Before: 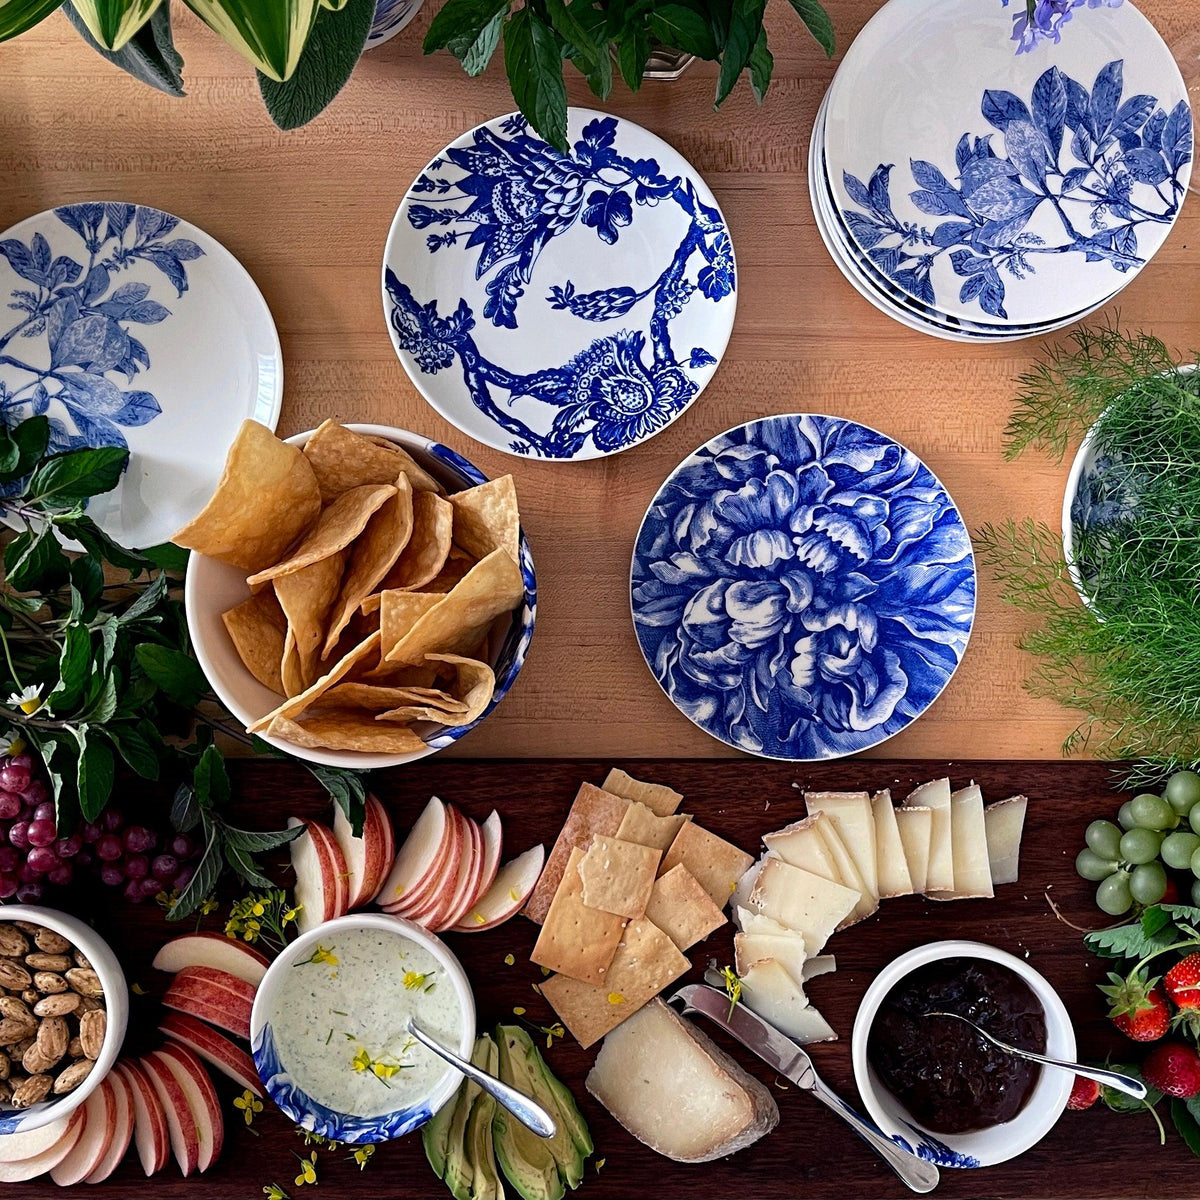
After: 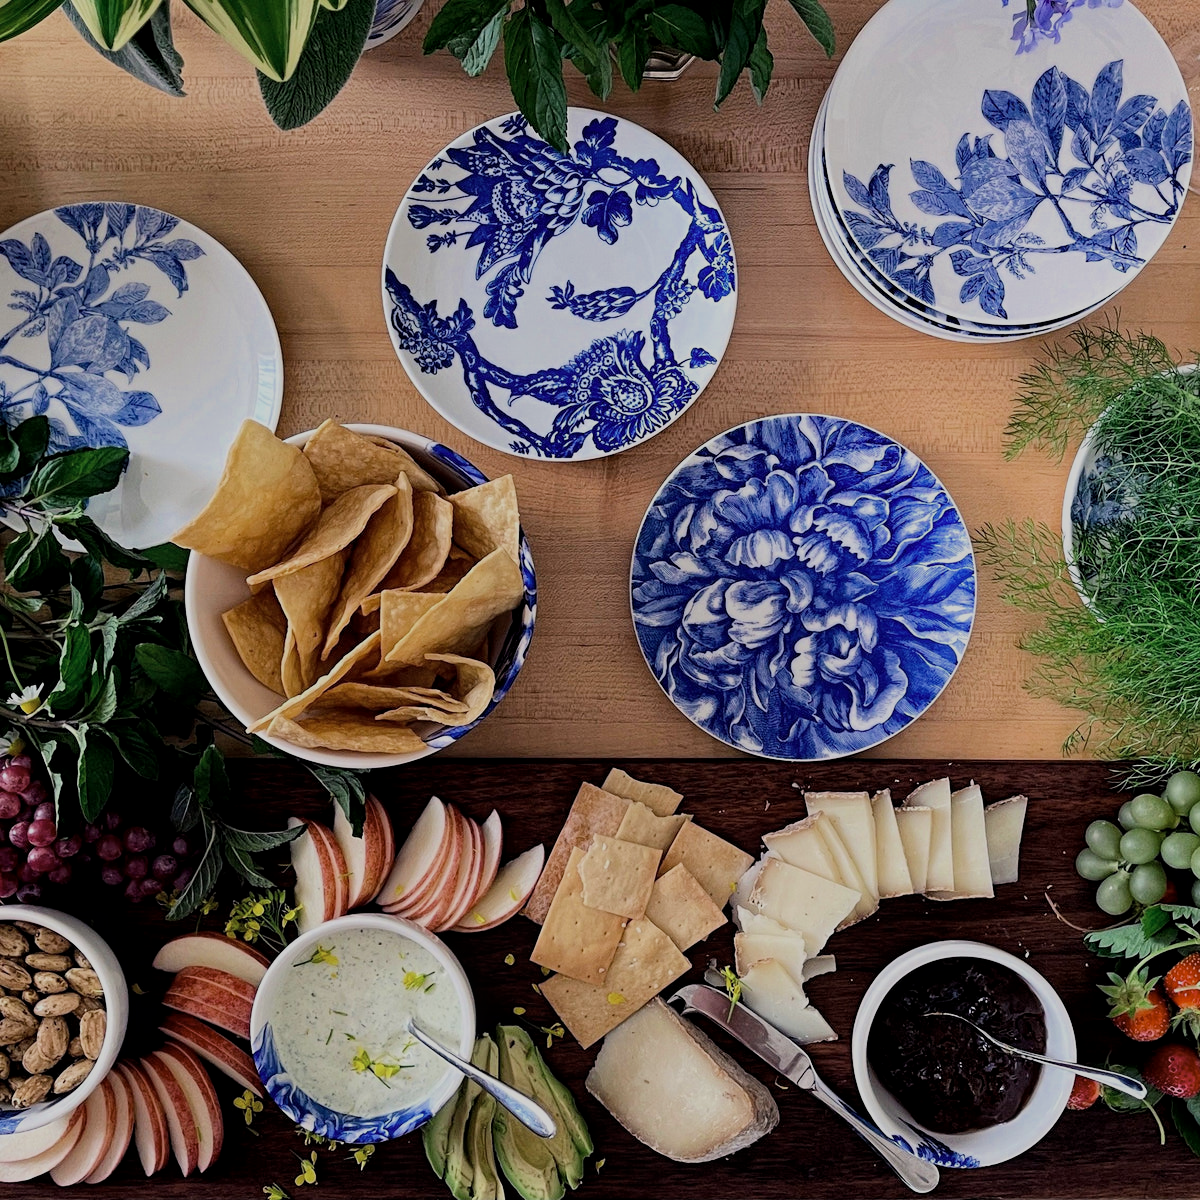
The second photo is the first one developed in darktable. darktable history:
filmic rgb: black relative exposure -7.23 EV, white relative exposure 5.38 EV, threshold 5.99 EV, hardness 3.02, preserve chrominance max RGB, color science v6 (2022), contrast in shadows safe, contrast in highlights safe, enable highlight reconstruction true
color zones: curves: ch1 [(0.113, 0.438) (0.75, 0.5)]; ch2 [(0.12, 0.526) (0.75, 0.5)]
local contrast: highlights 105%, shadows 97%, detail 119%, midtone range 0.2
